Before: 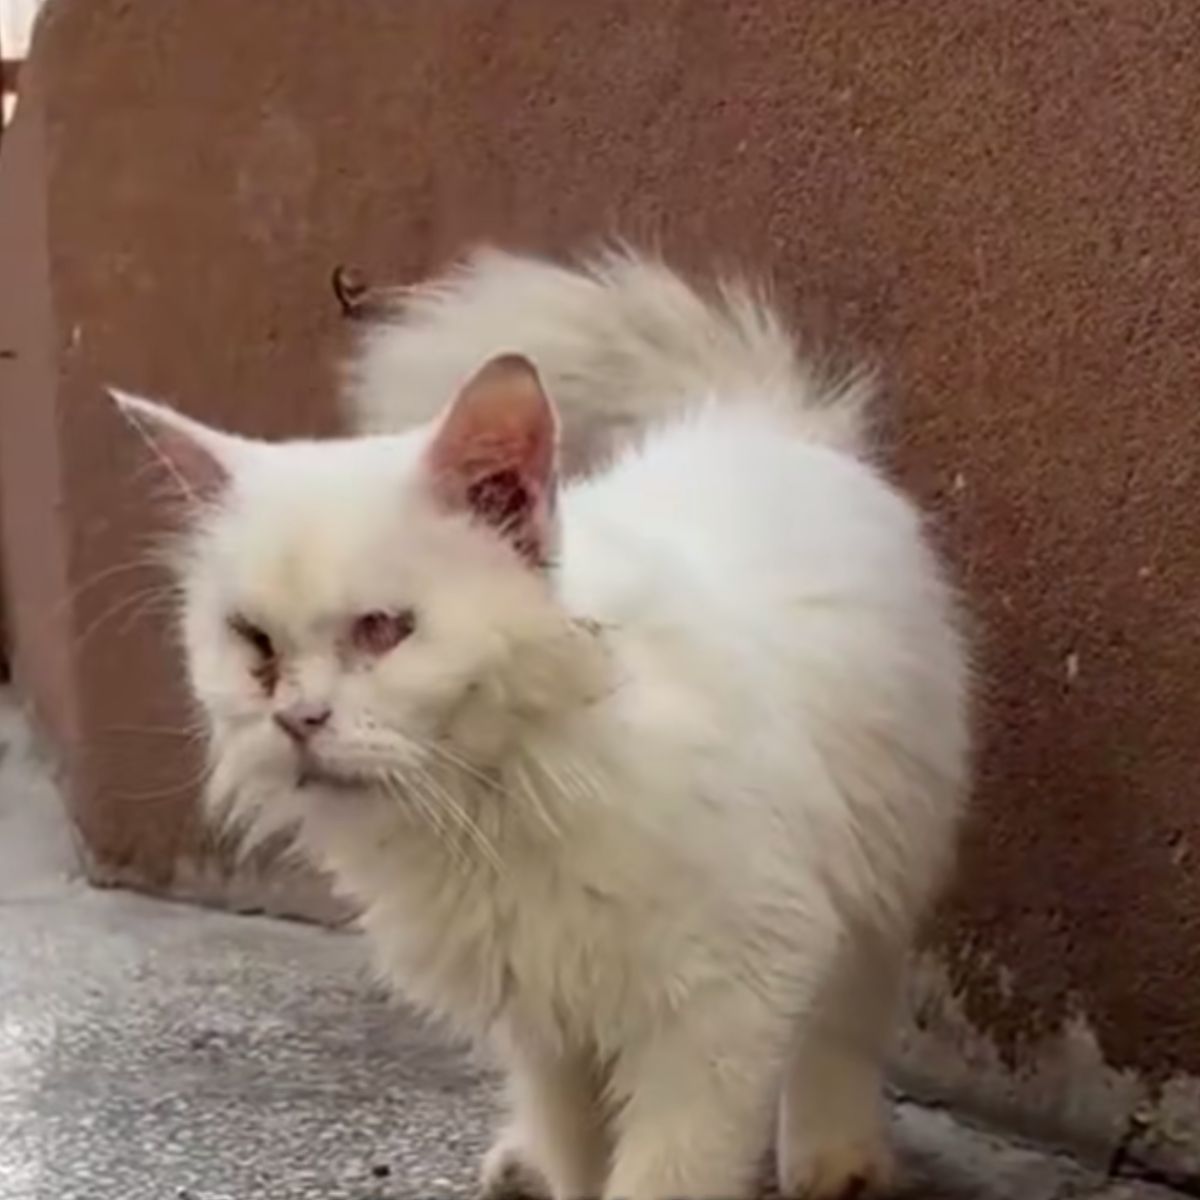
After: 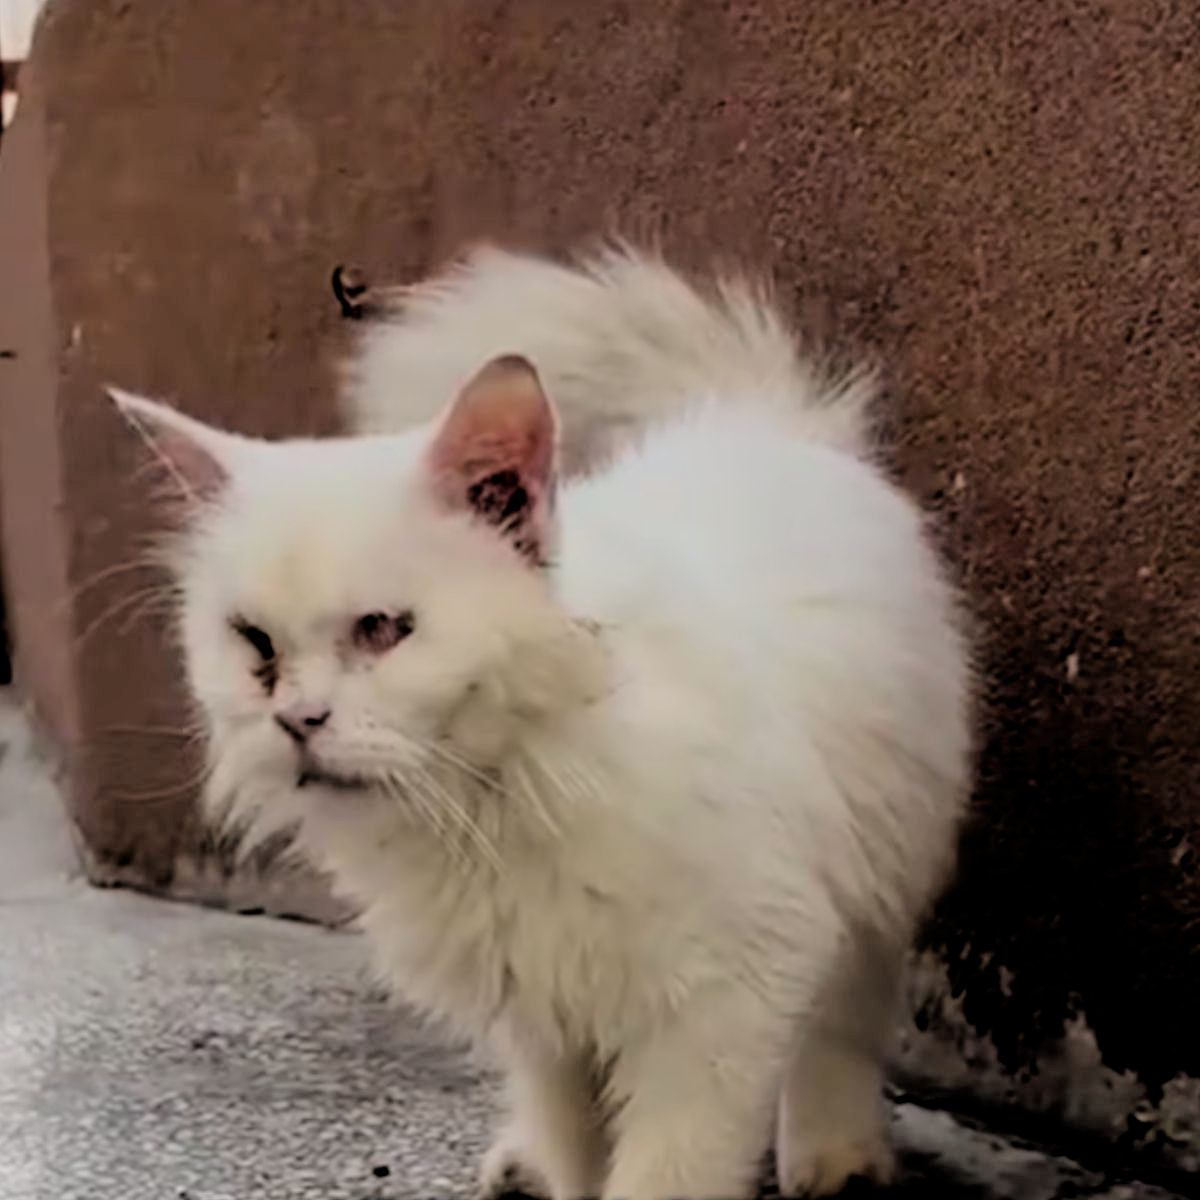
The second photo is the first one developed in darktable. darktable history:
filmic rgb: black relative exposure -2.81 EV, white relative exposure 4.56 EV, hardness 1.69, contrast 1.238, color science v6 (2022)
